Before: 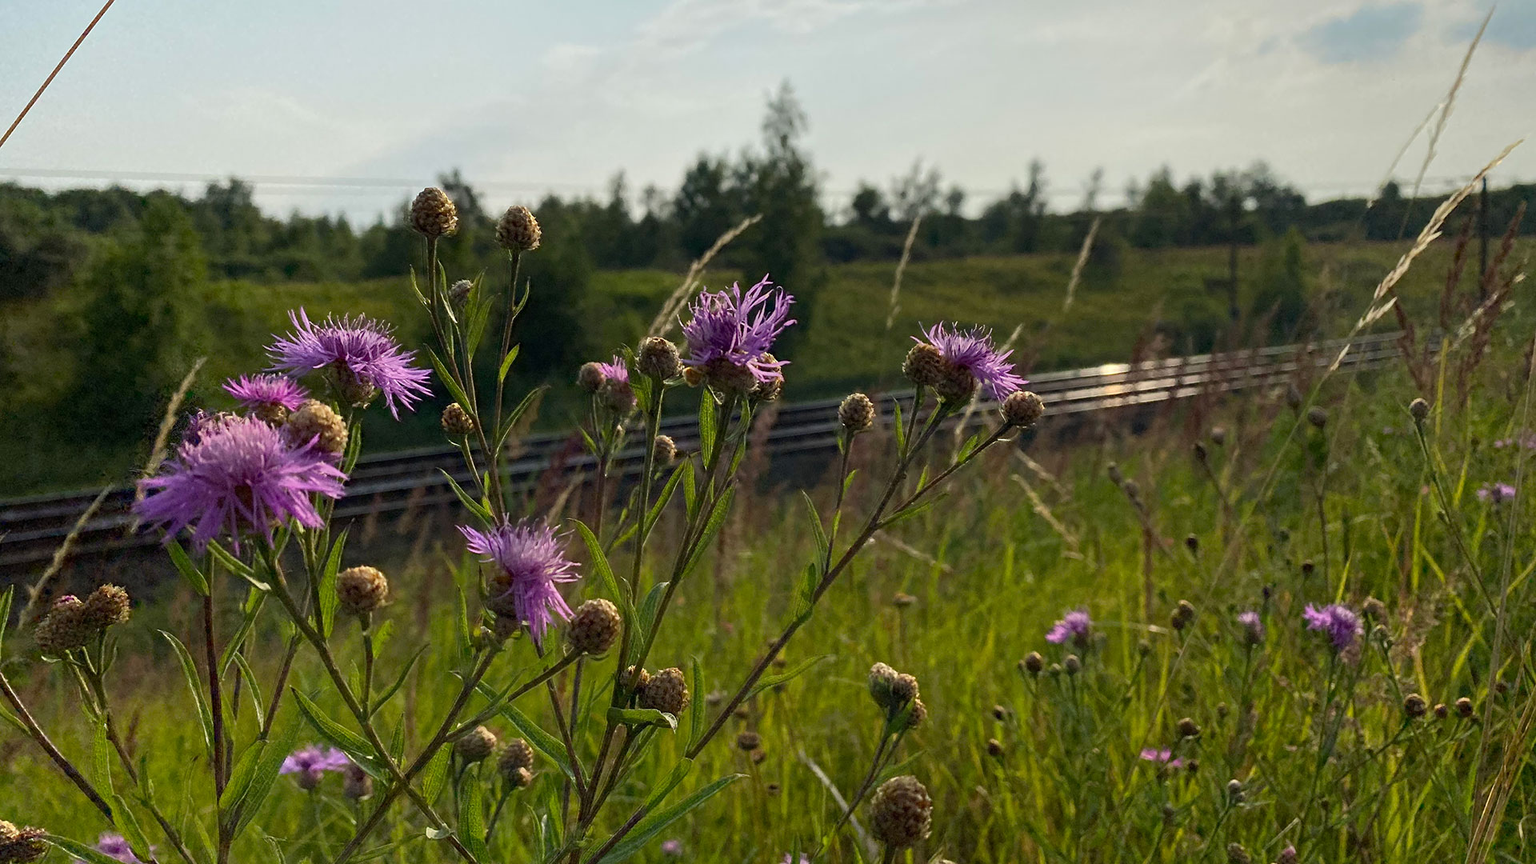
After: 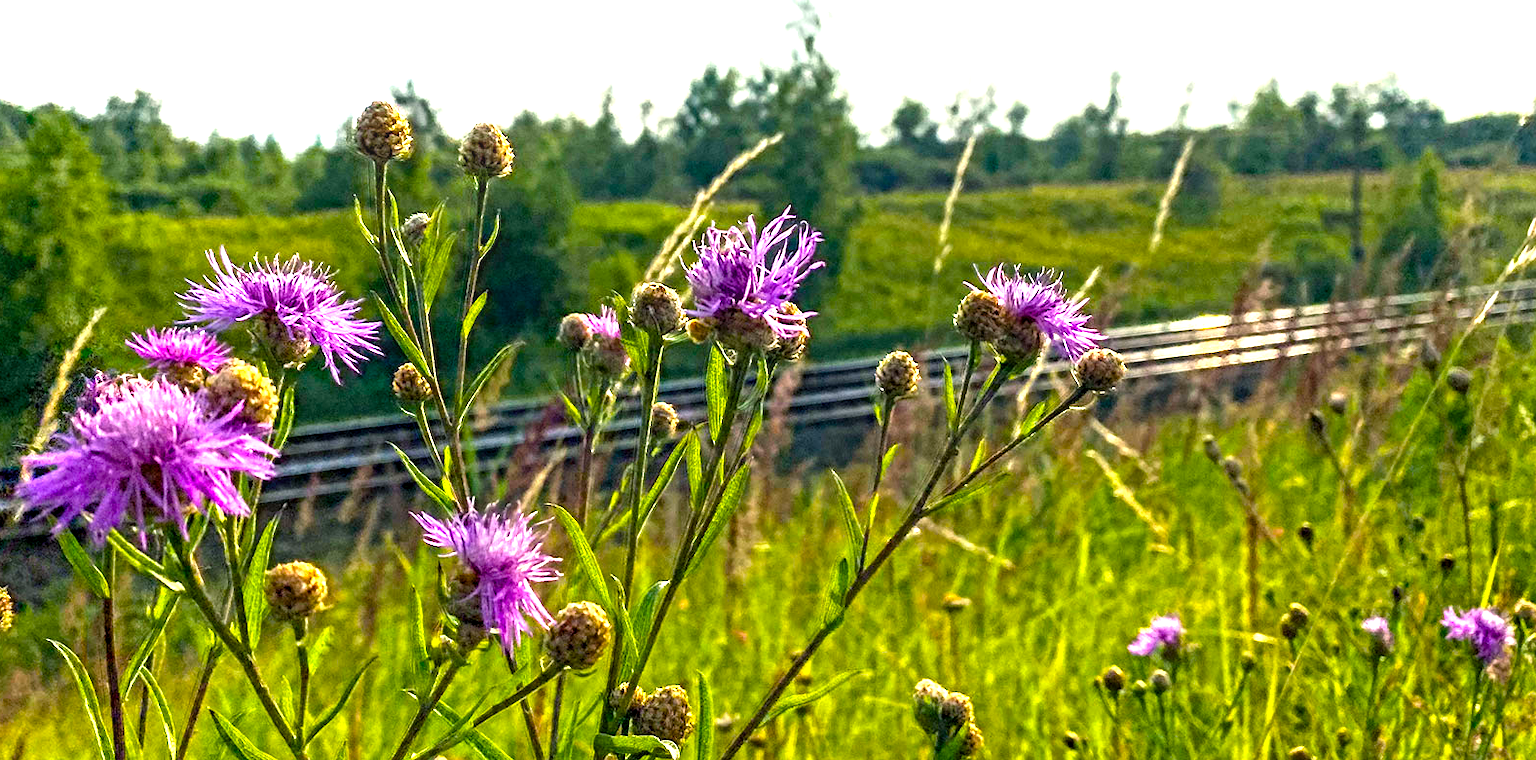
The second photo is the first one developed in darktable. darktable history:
local contrast: on, module defaults
color balance rgb: power › luminance -7.686%, power › chroma 1.121%, power › hue 216.65°, linear chroma grading › global chroma 25.131%, perceptual saturation grading › global saturation 19.585%, global vibrance 20%
exposure: black level correction 0, exposure 1.743 EV, compensate highlight preservation false
crop: left 7.761%, top 12.138%, right 10.057%, bottom 15.46%
contrast equalizer: y [[0.5, 0.5, 0.501, 0.63, 0.504, 0.5], [0.5 ×6], [0.5 ×6], [0 ×6], [0 ×6]]
